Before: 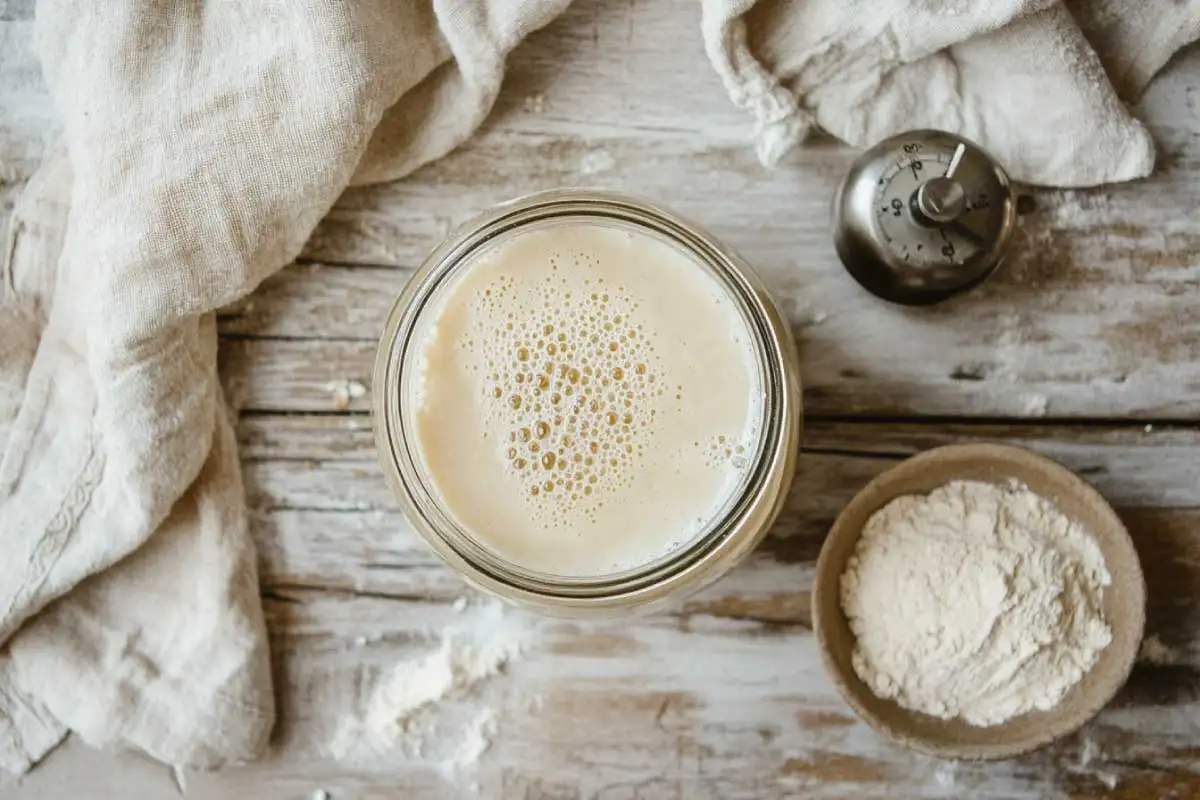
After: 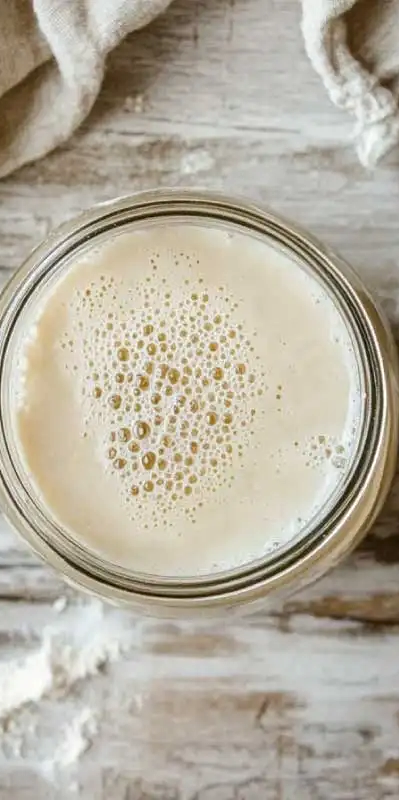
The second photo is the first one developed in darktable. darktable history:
crop: left 33.36%, right 33.36%
local contrast: on, module defaults
